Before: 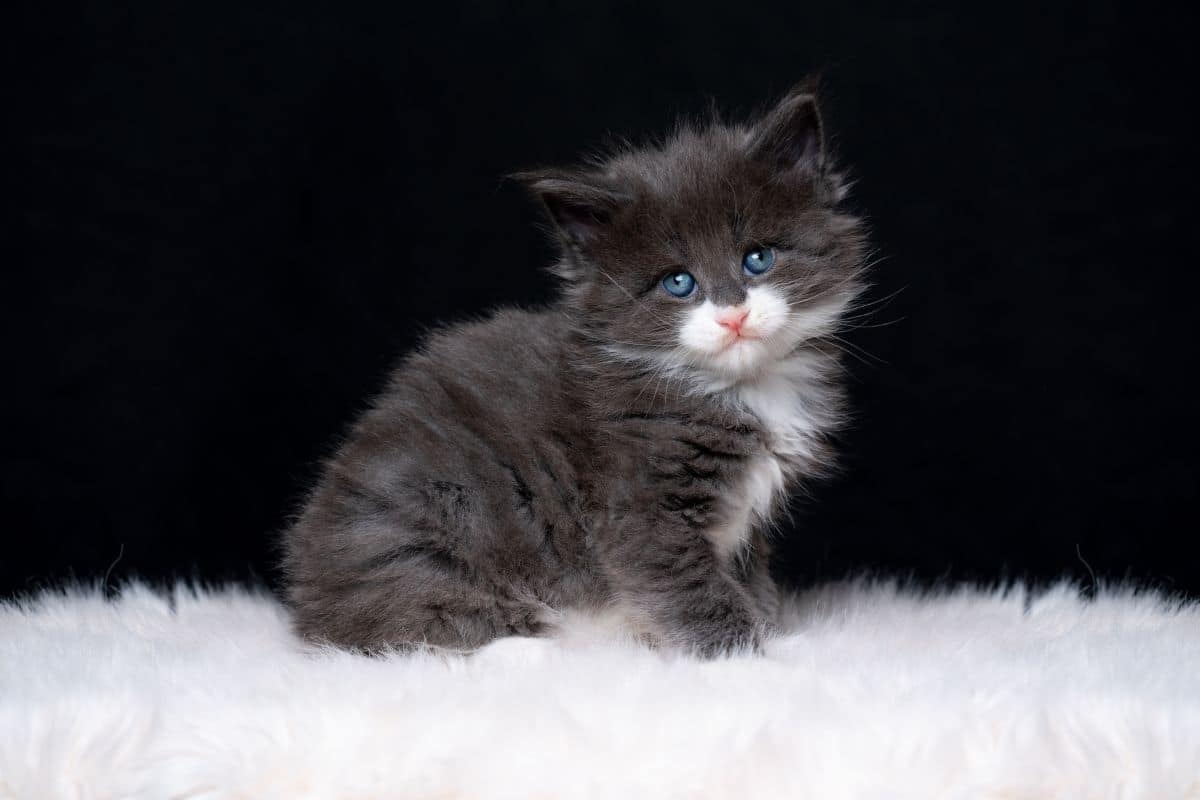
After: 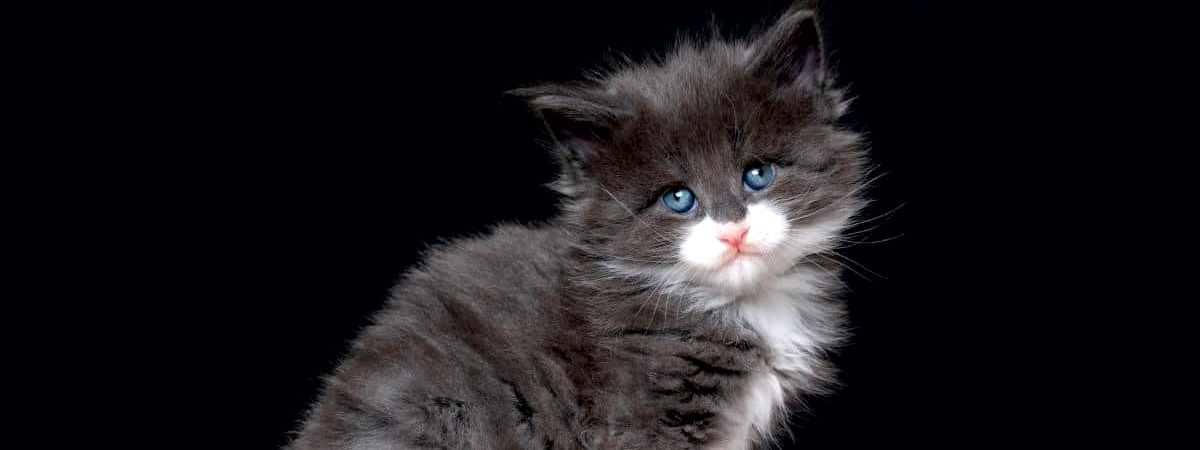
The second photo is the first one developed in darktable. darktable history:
crop and rotate: top 10.544%, bottom 33.088%
local contrast: mode bilateral grid, contrast 19, coarseness 49, detail 120%, midtone range 0.2
exposure: black level correction 0.003, exposure 0.38 EV, compensate highlight preservation false
